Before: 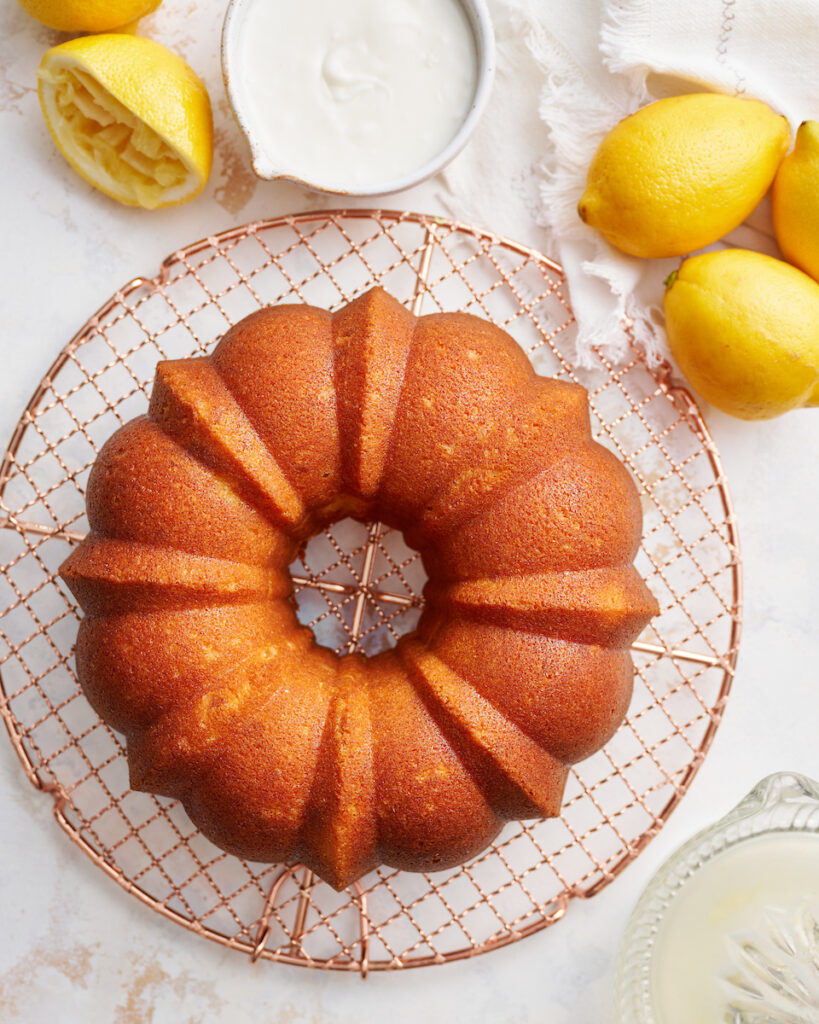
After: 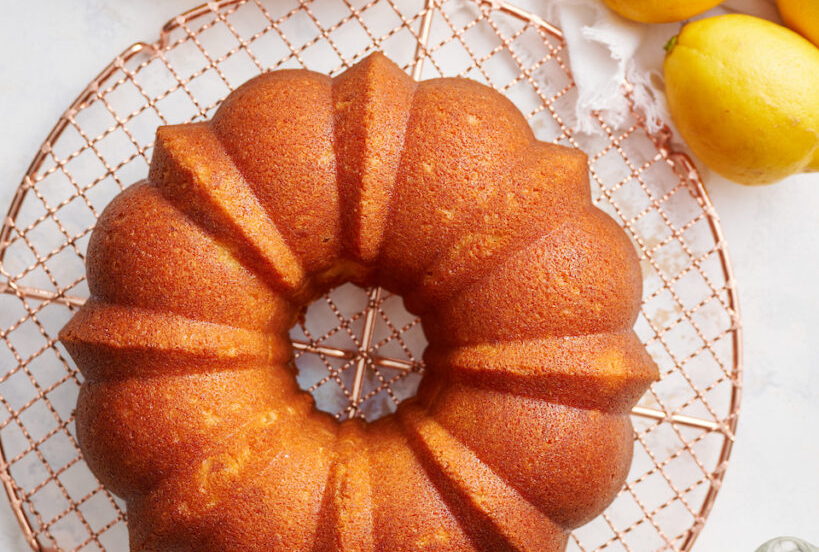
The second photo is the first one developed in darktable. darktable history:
crop and rotate: top 22.988%, bottom 23.084%
